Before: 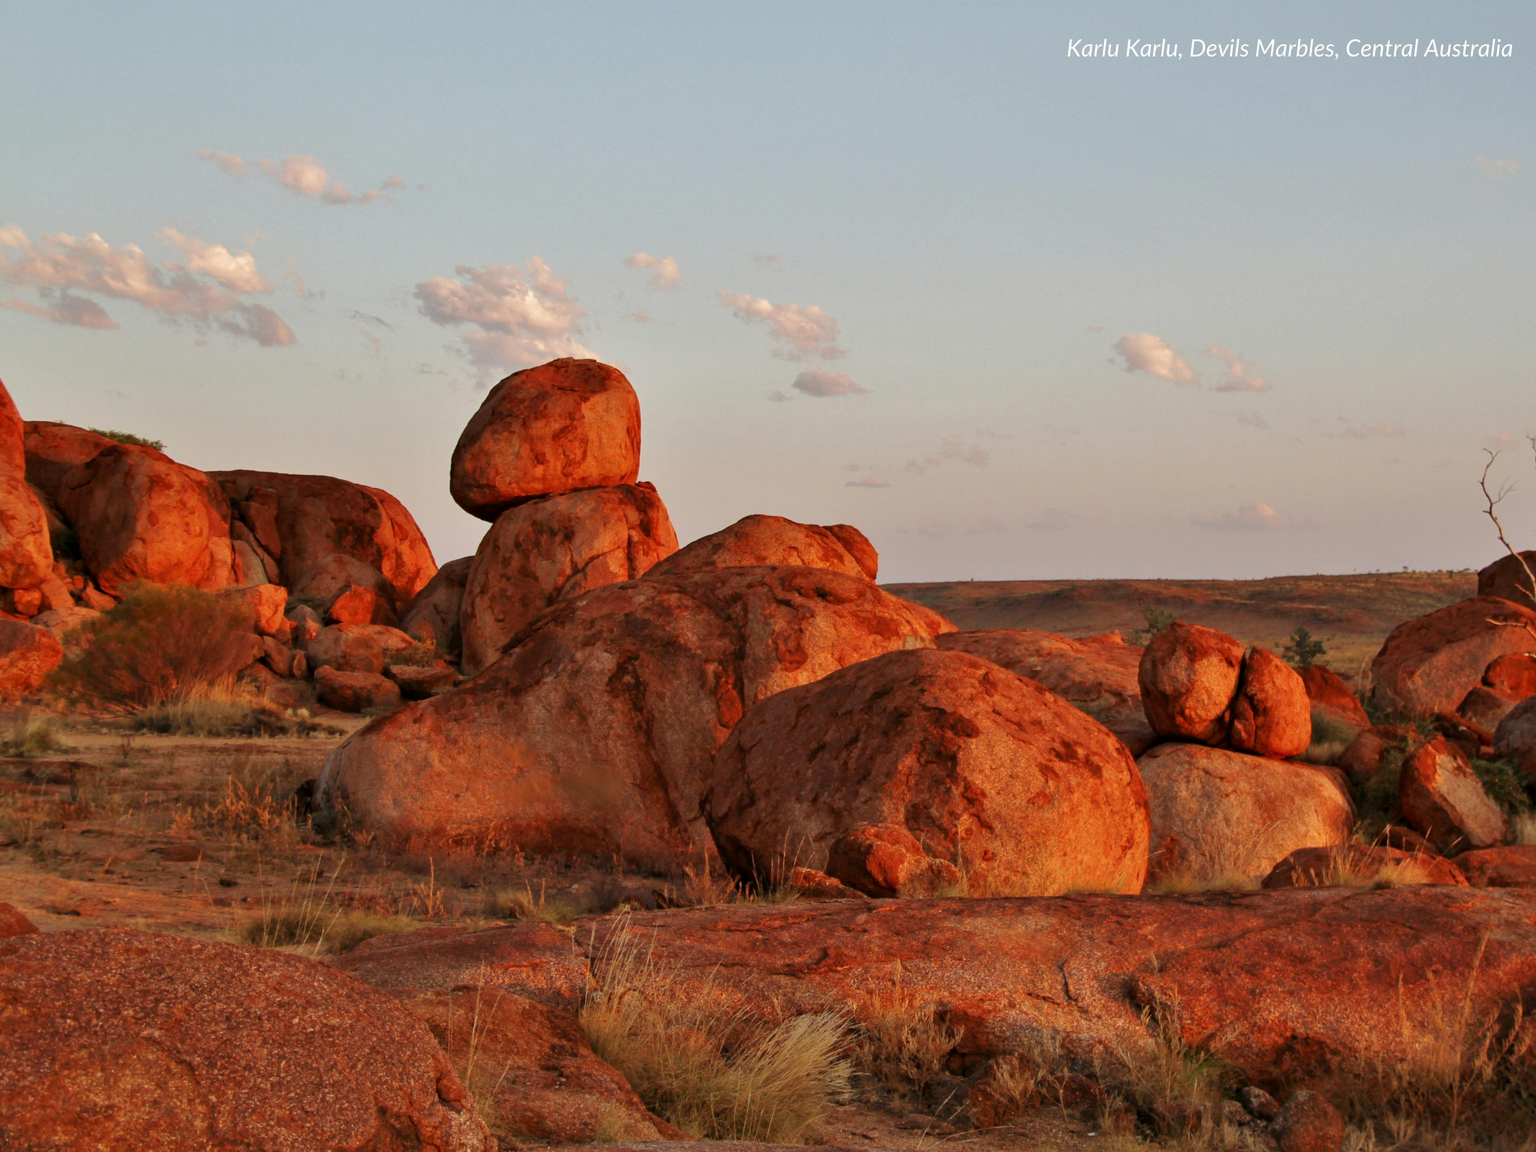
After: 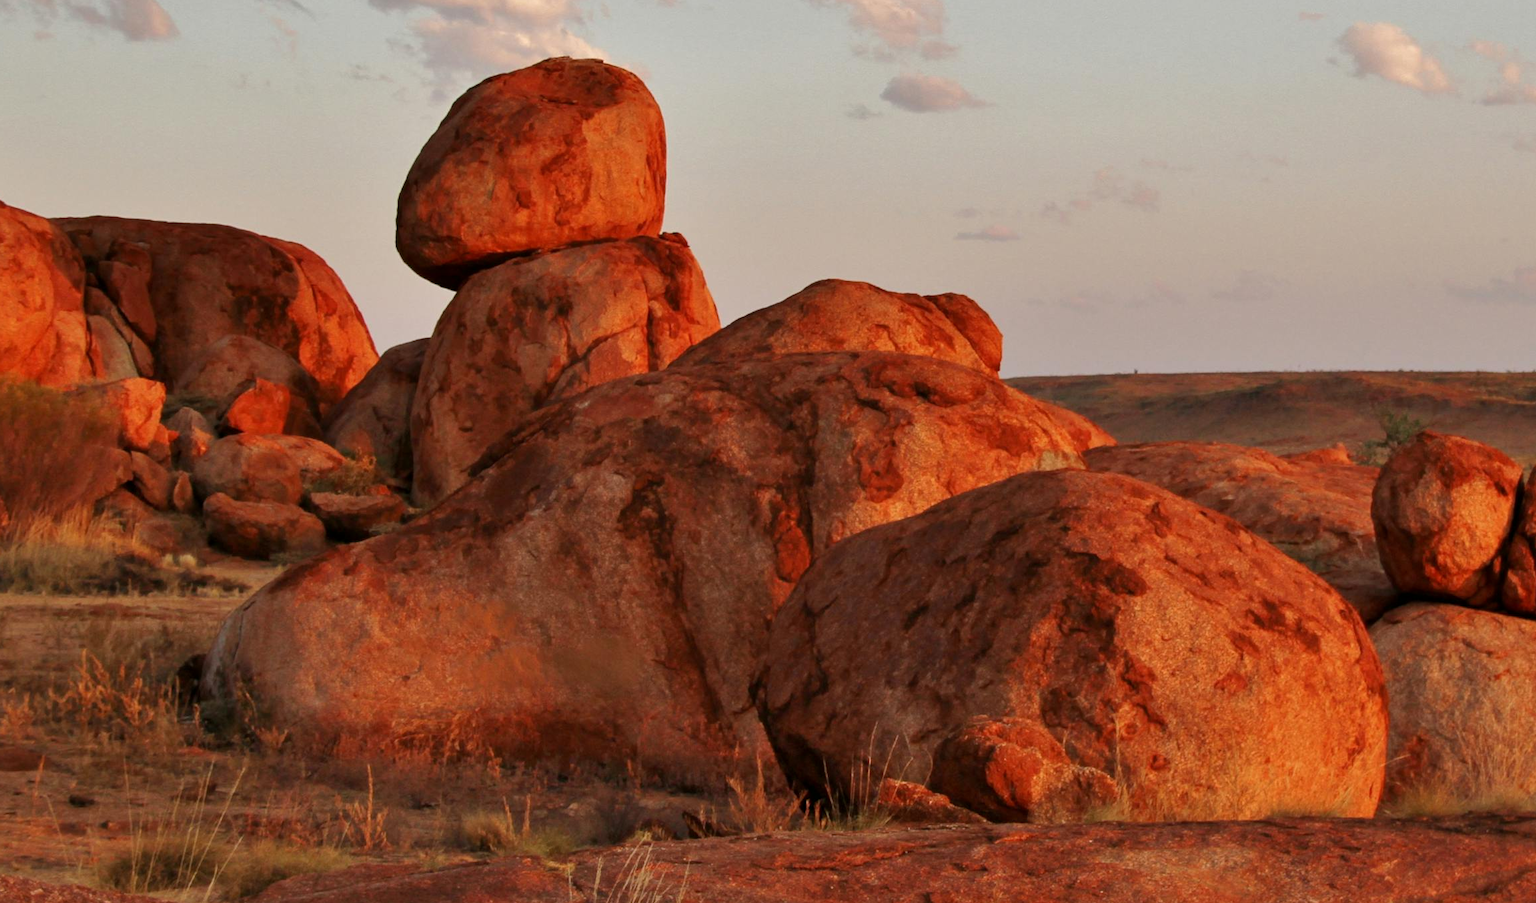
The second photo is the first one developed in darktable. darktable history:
color zones: curves: ch0 [(0, 0.5) (0.143, 0.5) (0.286, 0.5) (0.429, 0.5) (0.571, 0.5) (0.714, 0.476) (0.857, 0.5) (1, 0.5)]; ch2 [(0, 0.5) (0.143, 0.5) (0.286, 0.5) (0.429, 0.5) (0.571, 0.5) (0.714, 0.487) (0.857, 0.5) (1, 0.5)]
crop: left 11.123%, top 27.61%, right 18.3%, bottom 17.034%
